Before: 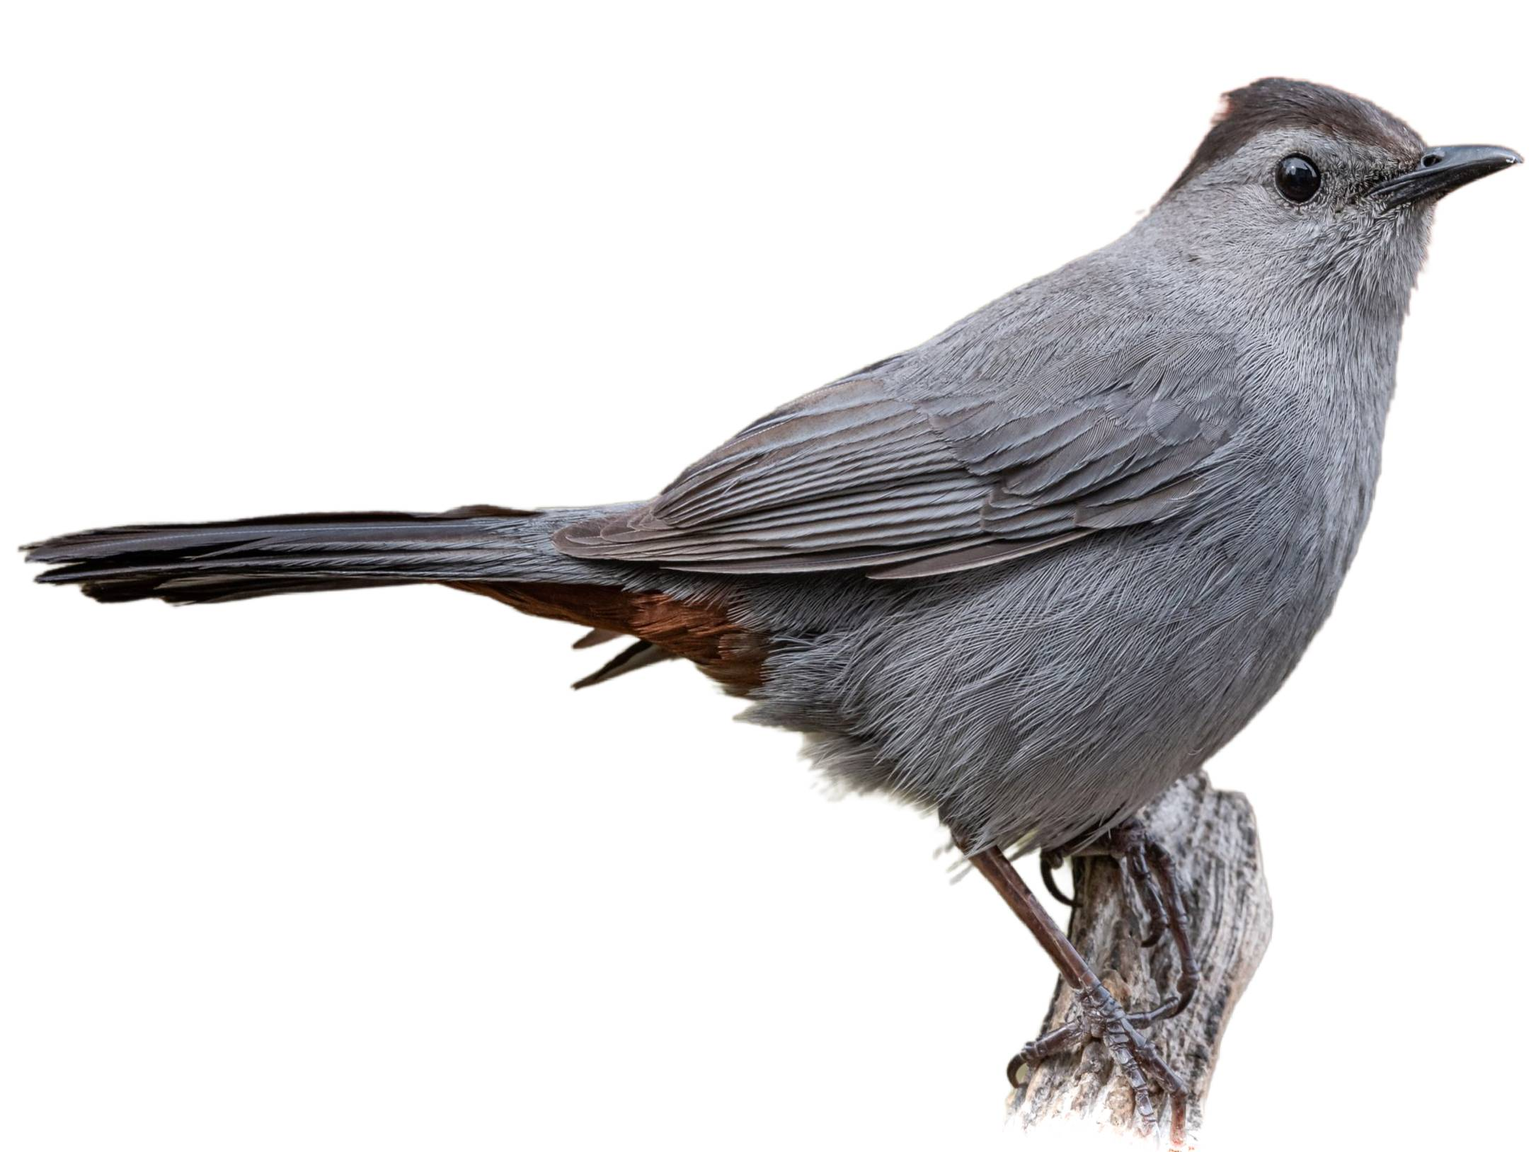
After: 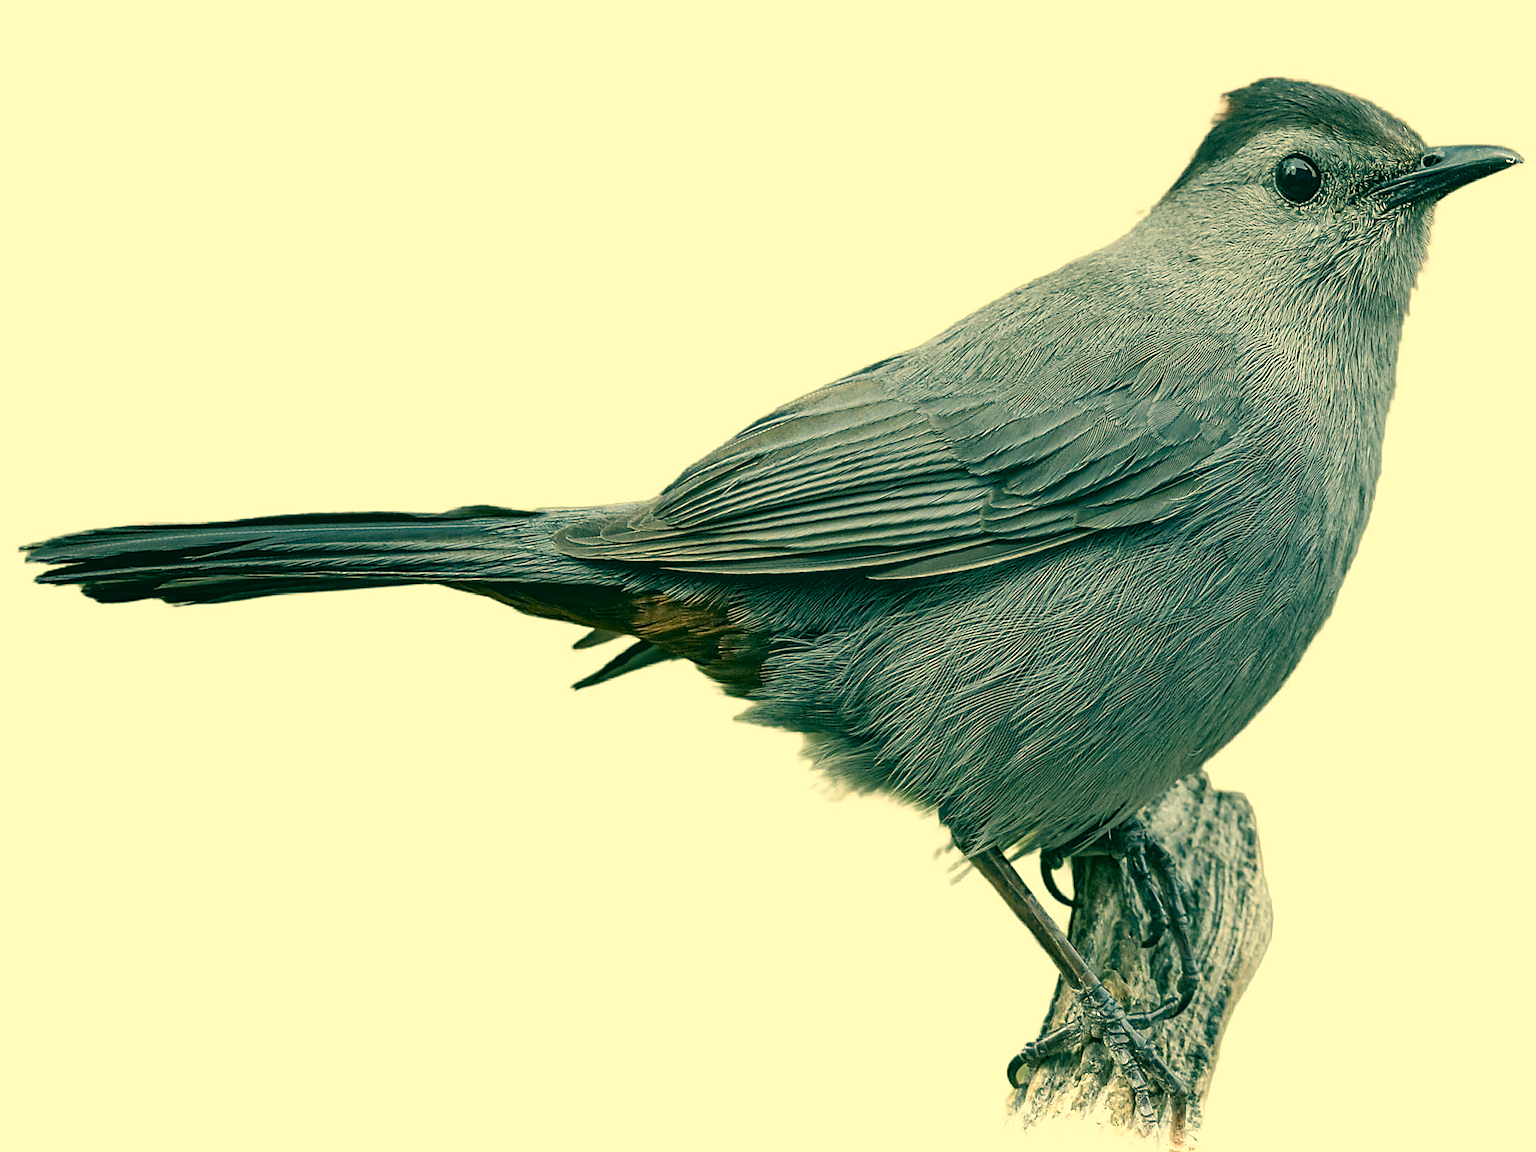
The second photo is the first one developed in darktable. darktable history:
color correction: highlights a* 1.83, highlights b* 34.02, shadows a* -36.68, shadows b* -5.48
sharpen: radius 1.4, amount 1.25, threshold 0.7
